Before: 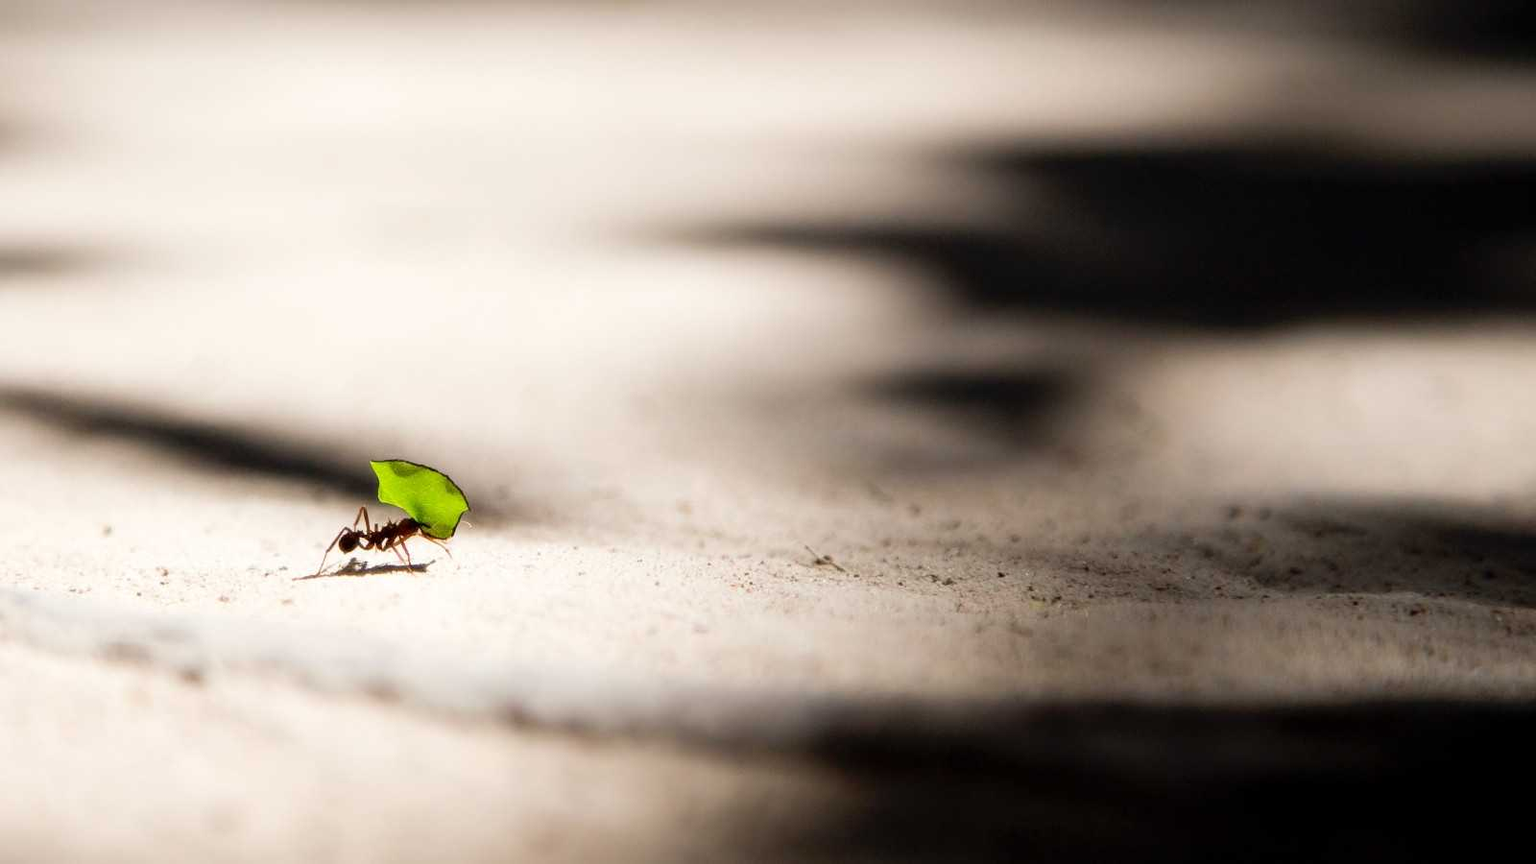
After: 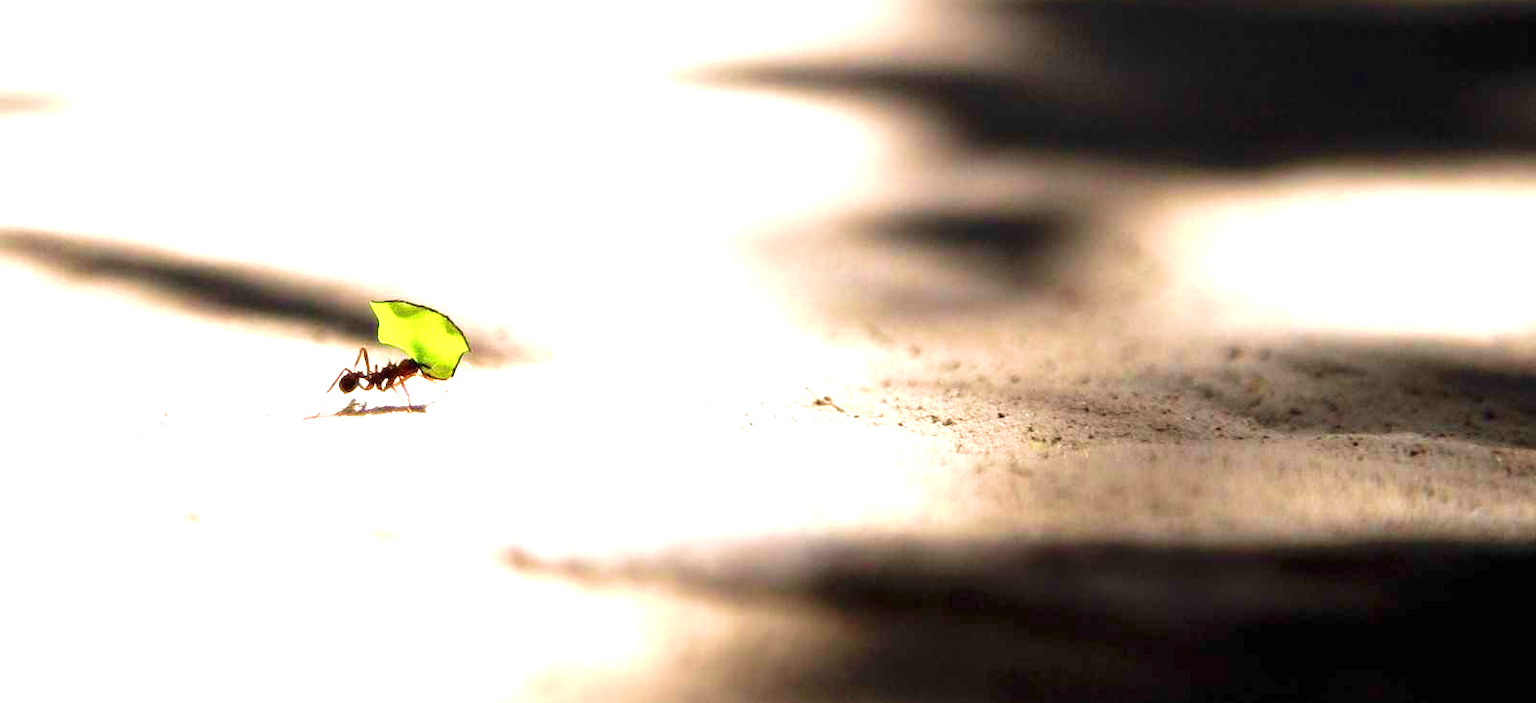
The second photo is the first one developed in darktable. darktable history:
crop and rotate: top 18.507%
velvia: strength 45%
exposure: black level correction 0, exposure 1.4 EV, compensate highlight preservation false
